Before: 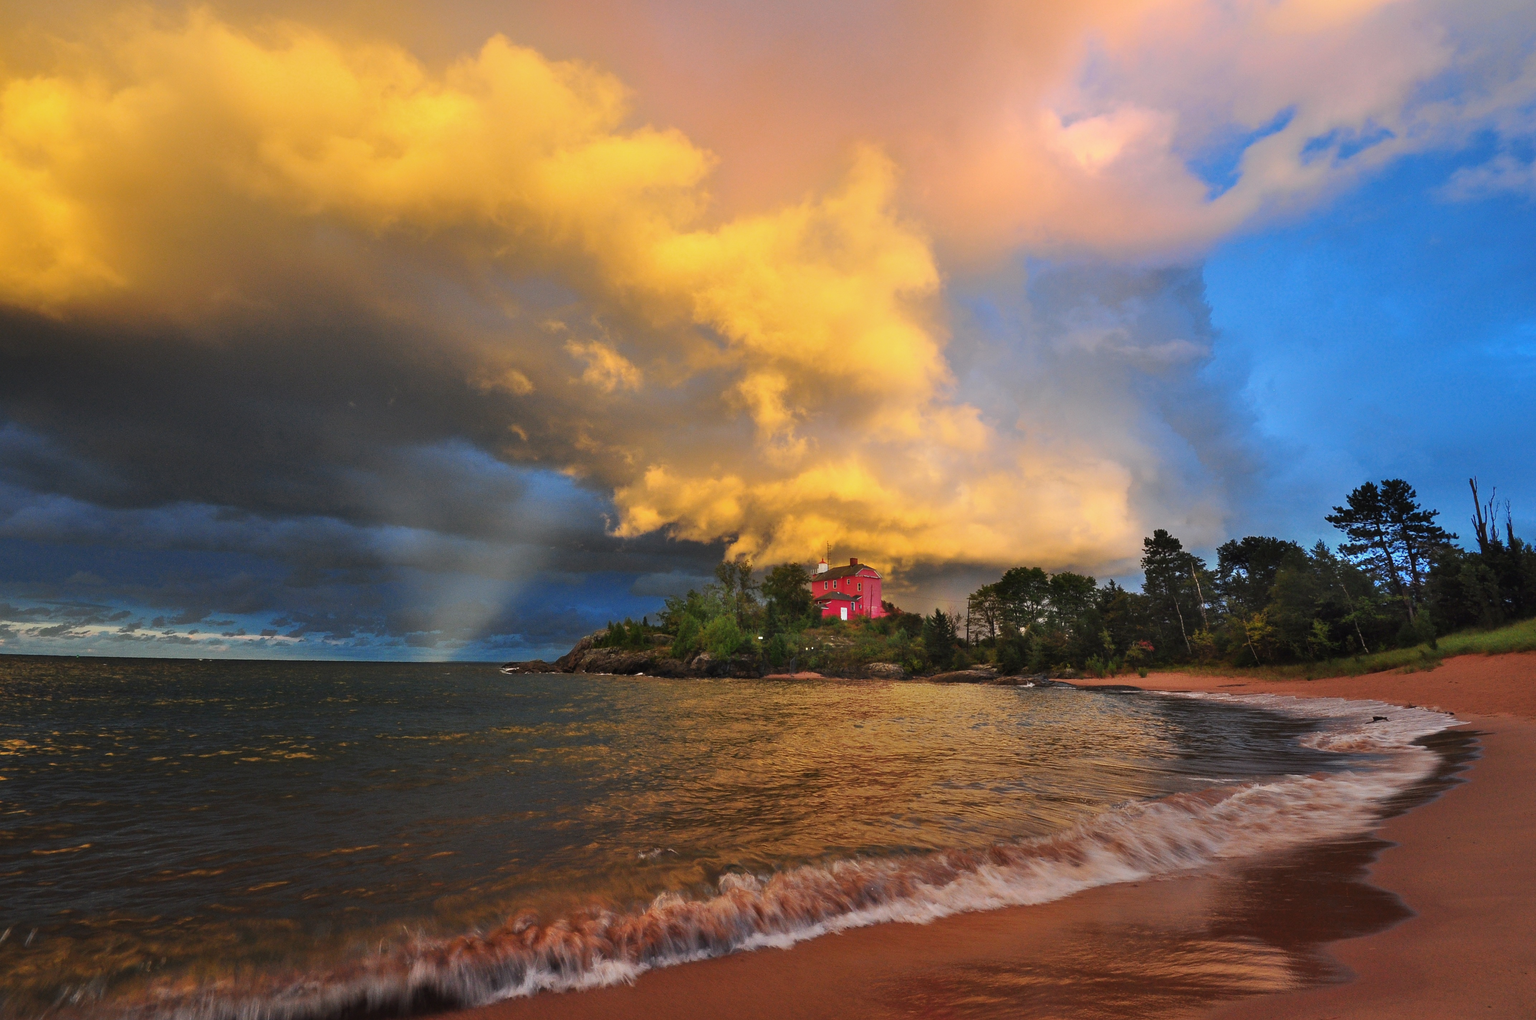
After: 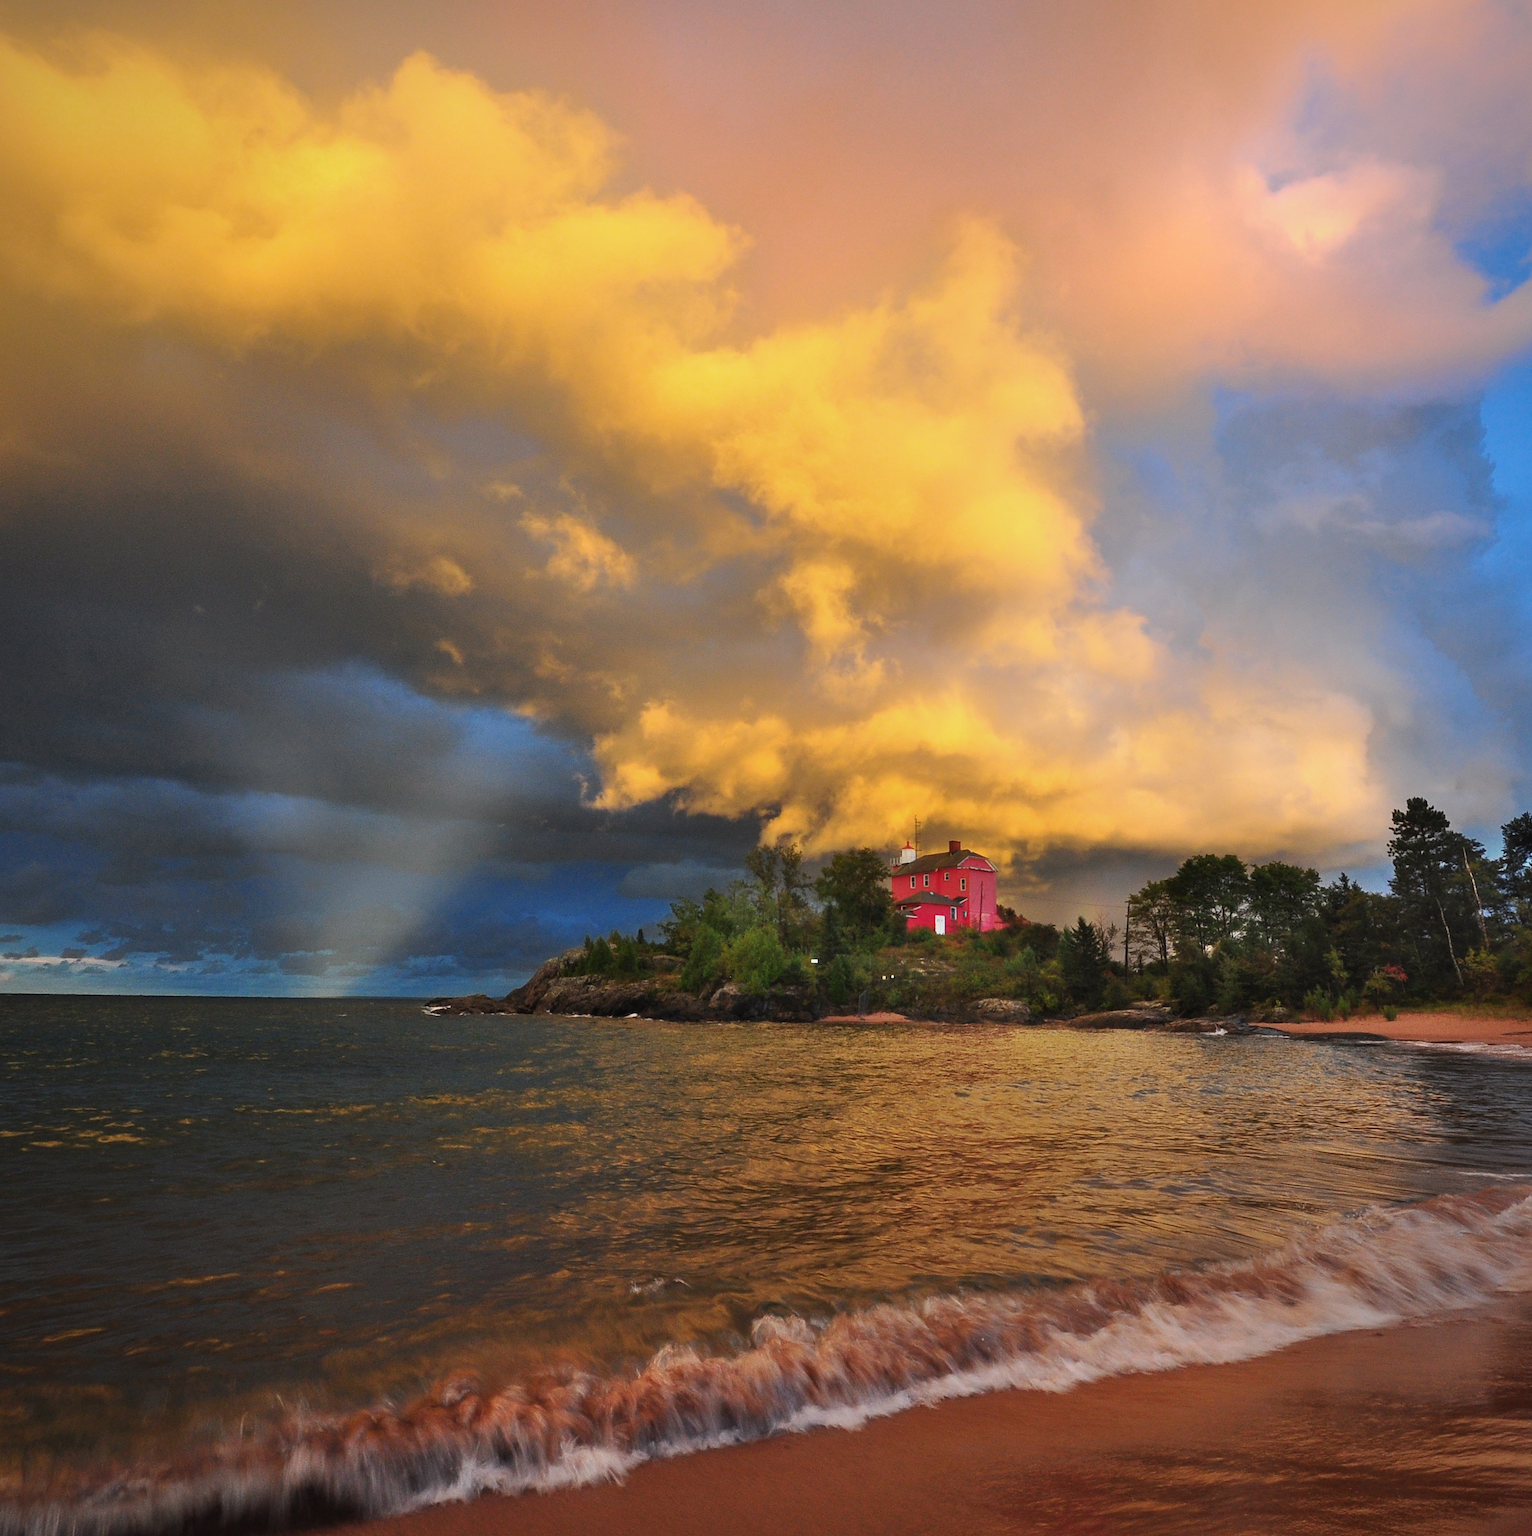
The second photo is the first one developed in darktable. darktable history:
vignetting: fall-off start 91.67%, brightness -0.369, saturation 0.01
crop and rotate: left 14.325%, right 19.4%
